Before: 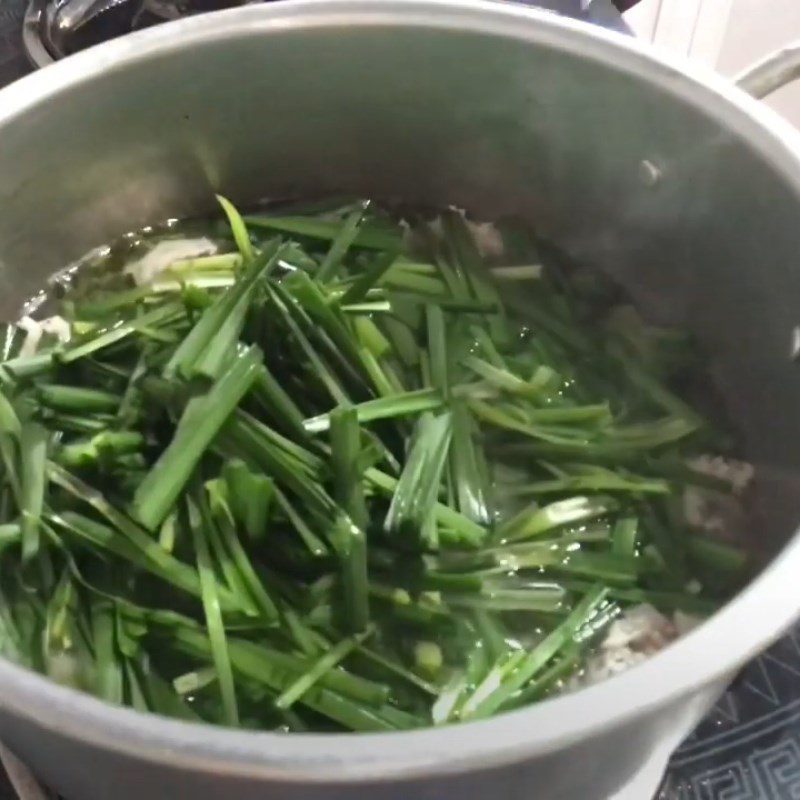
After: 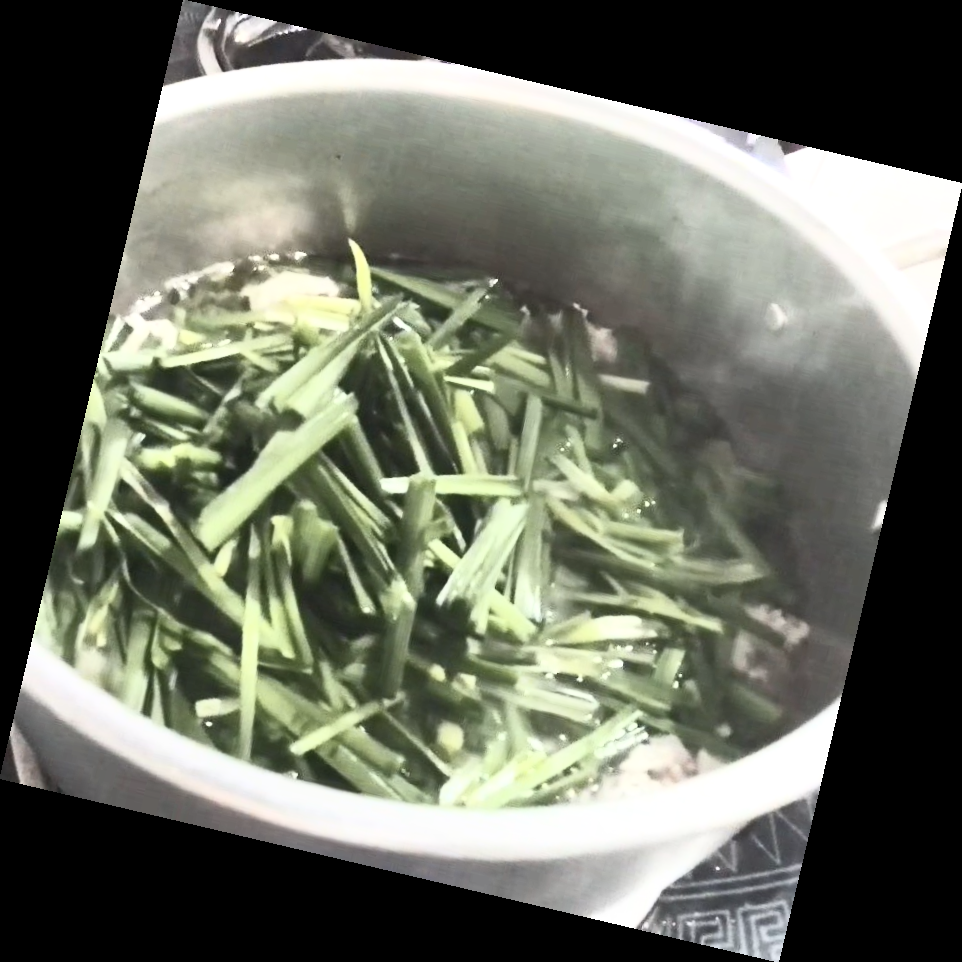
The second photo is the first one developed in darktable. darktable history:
rotate and perspective: rotation 13.27°, automatic cropping off
contrast brightness saturation: contrast 0.57, brightness 0.57, saturation -0.34
exposure: exposure 0.426 EV, compensate highlight preservation false
color zones: curves: ch2 [(0, 0.5) (0.143, 0.5) (0.286, 0.489) (0.415, 0.421) (0.571, 0.5) (0.714, 0.5) (0.857, 0.5) (1, 0.5)]
